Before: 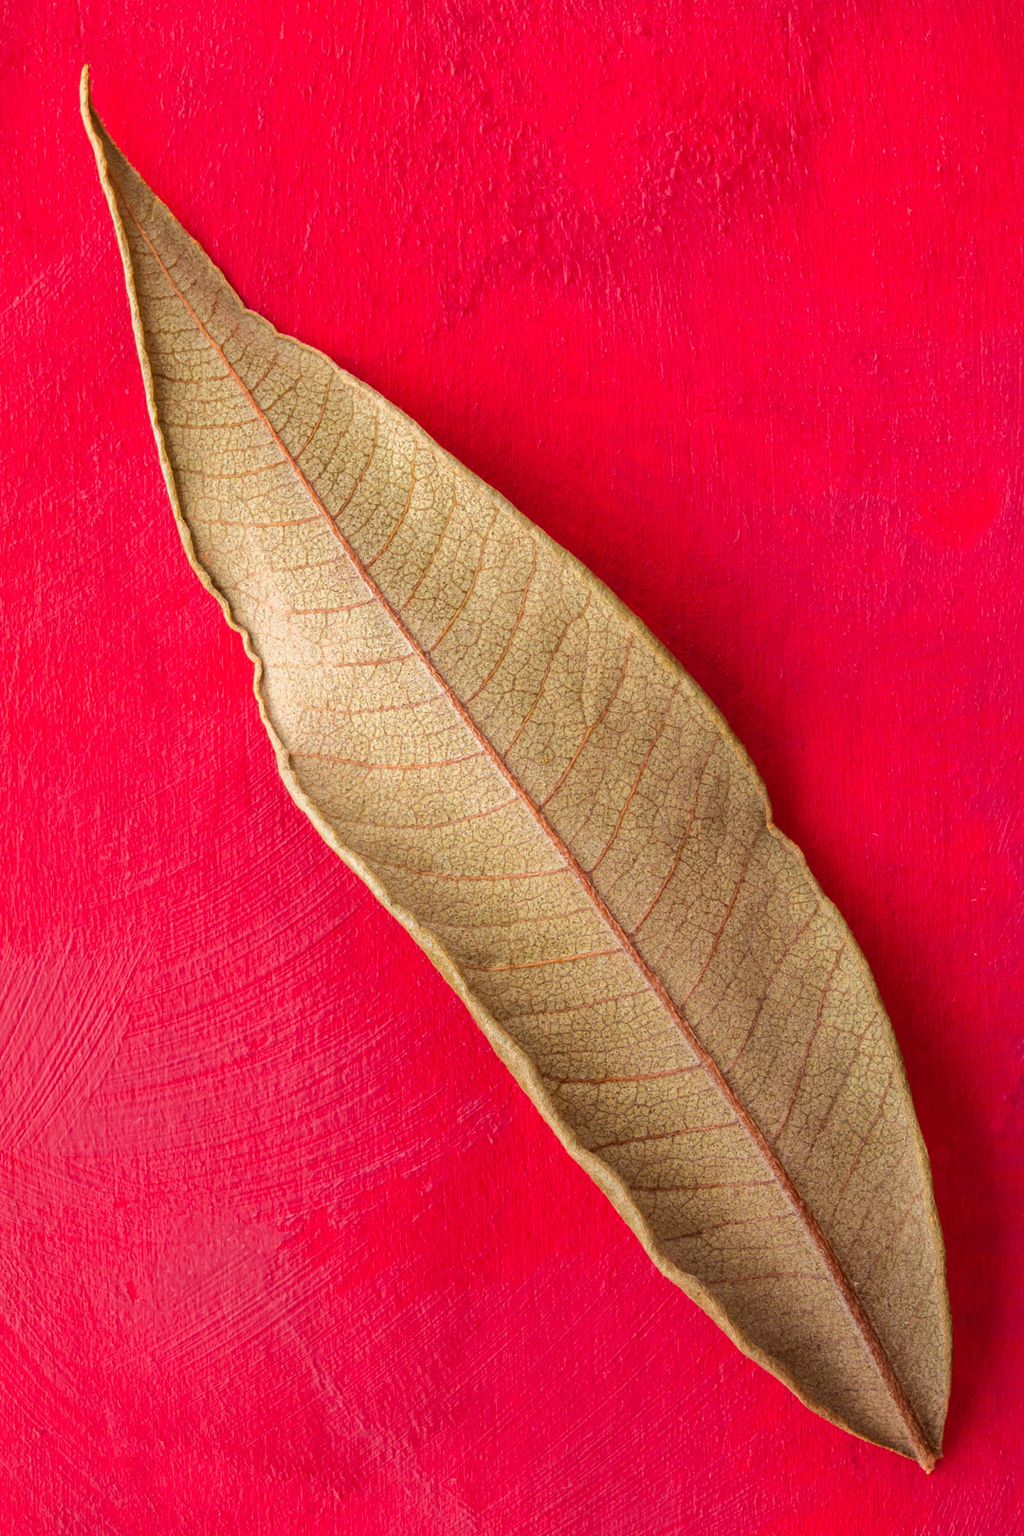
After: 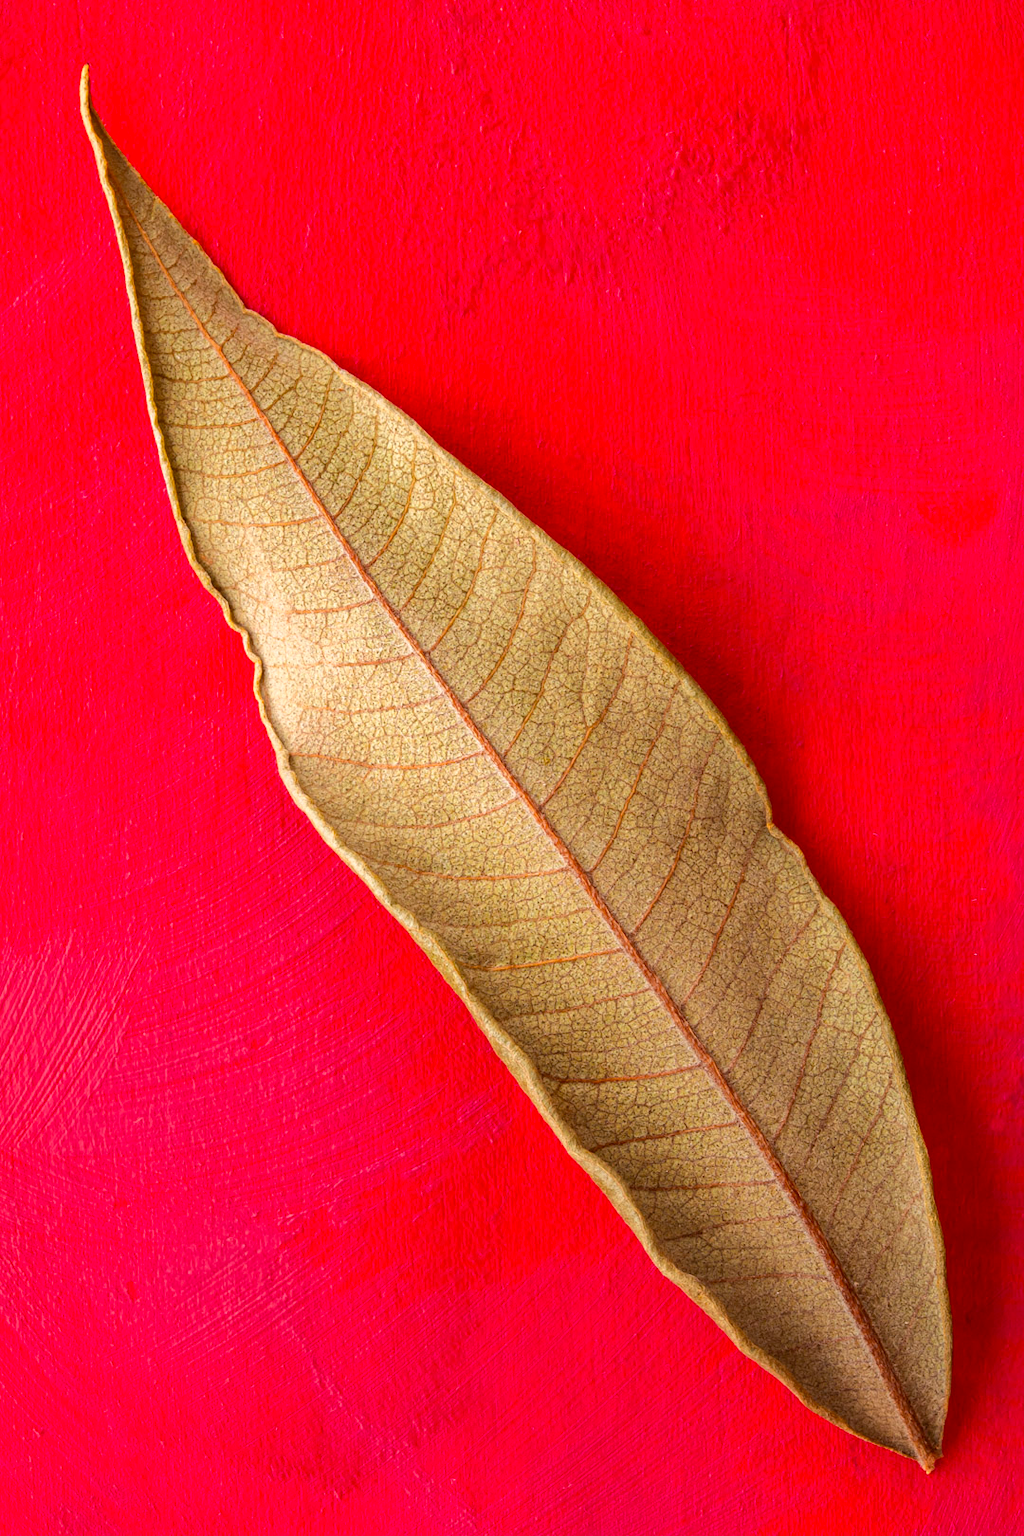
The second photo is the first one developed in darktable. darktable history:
exposure: compensate highlight preservation false
color balance: contrast 6.48%, output saturation 113.3%
